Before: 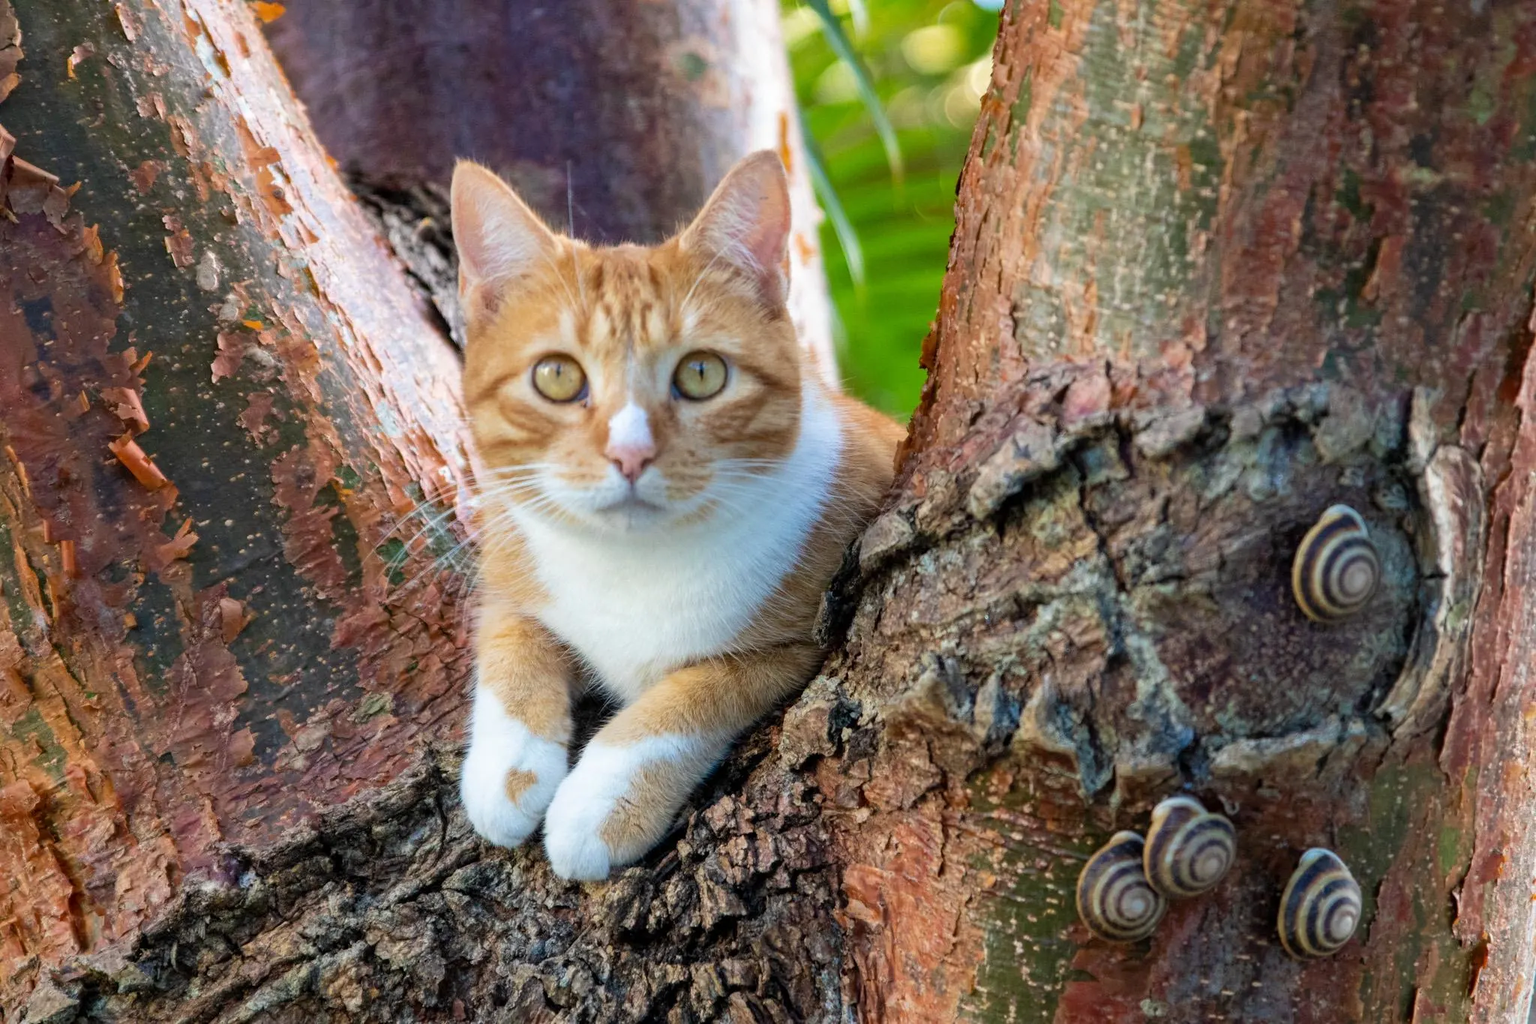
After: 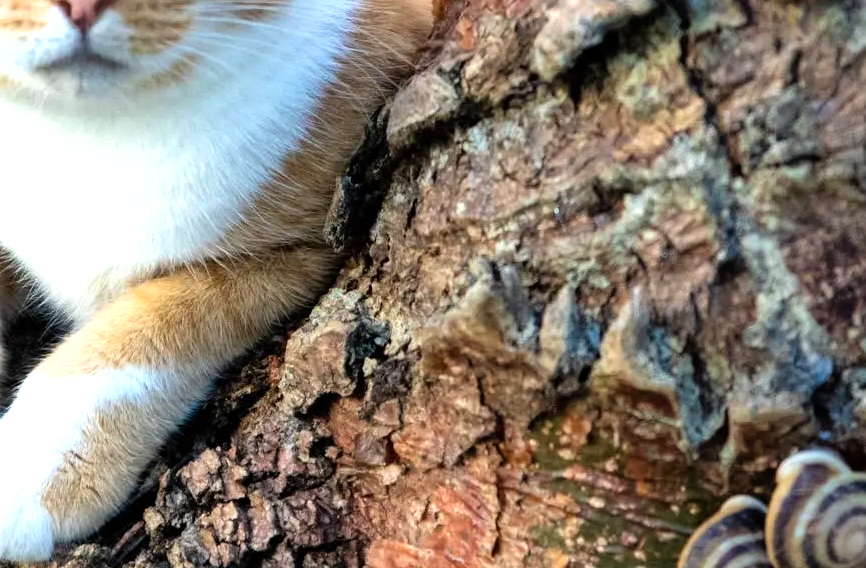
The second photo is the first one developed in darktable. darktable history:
crop: left 37.067%, top 44.904%, right 20.622%, bottom 13.466%
tone equalizer: -8 EV -0.76 EV, -7 EV -0.684 EV, -6 EV -0.597 EV, -5 EV -0.385 EV, -3 EV 0.397 EV, -2 EV 0.6 EV, -1 EV 0.698 EV, +0 EV 0.767 EV
shadows and highlights: soften with gaussian
